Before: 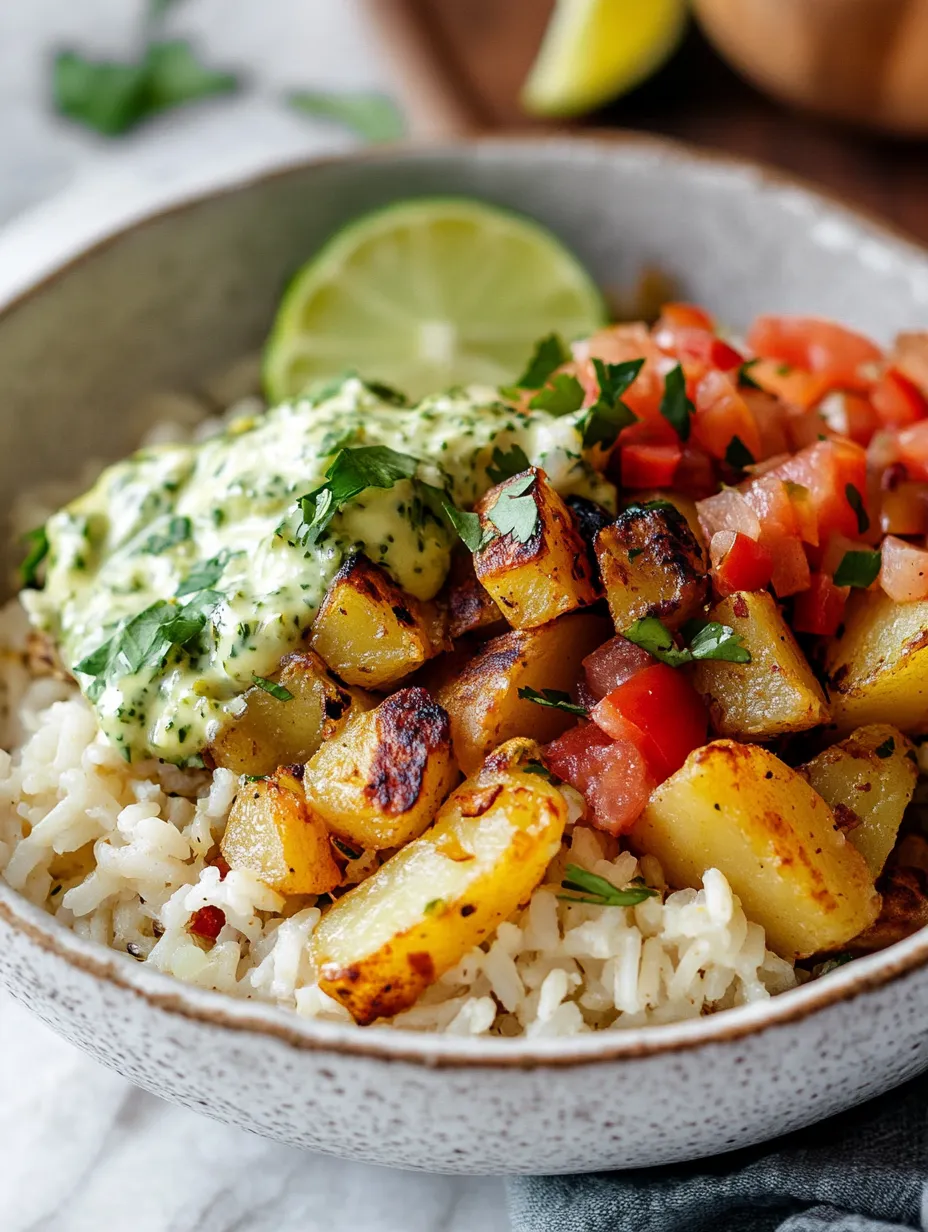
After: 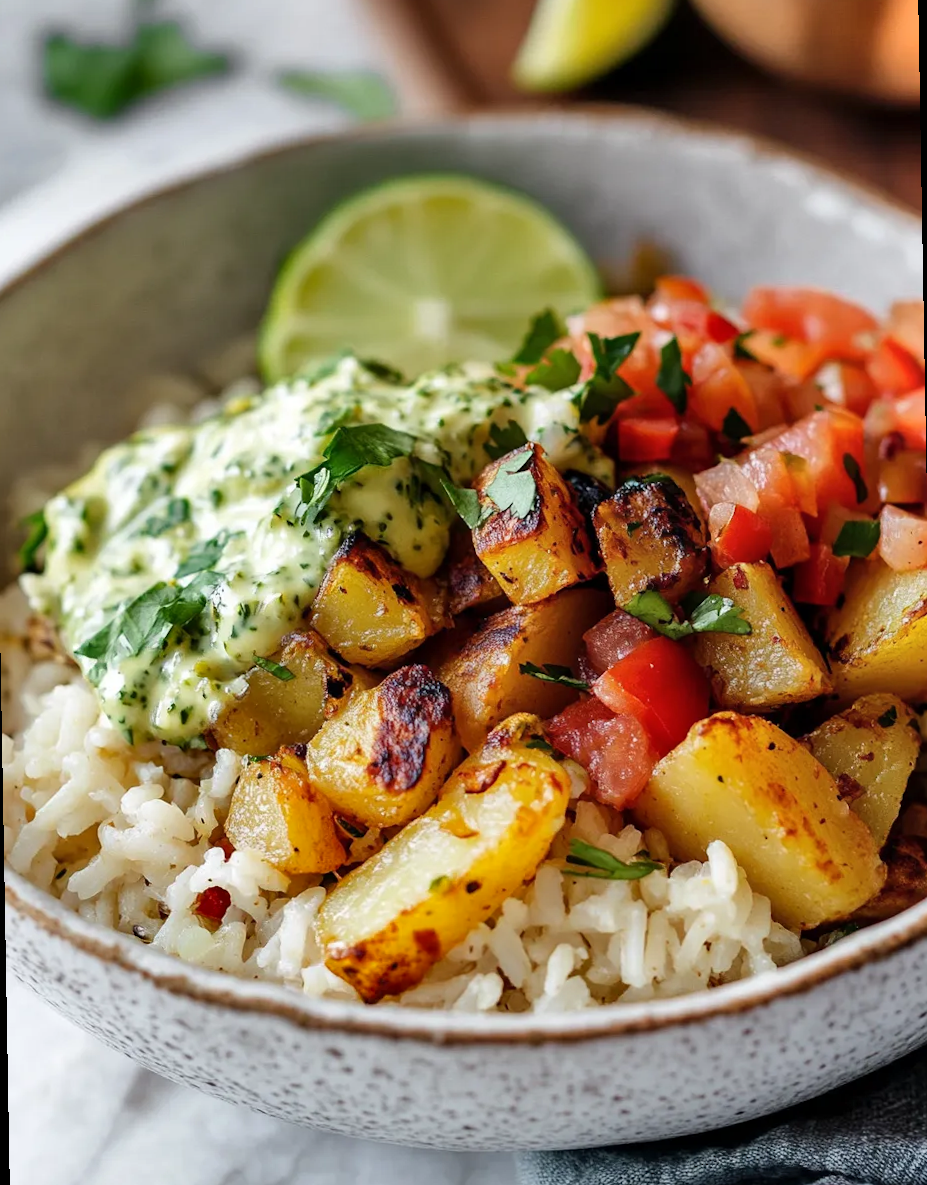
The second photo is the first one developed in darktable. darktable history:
rotate and perspective: rotation -1°, crop left 0.011, crop right 0.989, crop top 0.025, crop bottom 0.975
shadows and highlights: shadows 60, soften with gaussian
